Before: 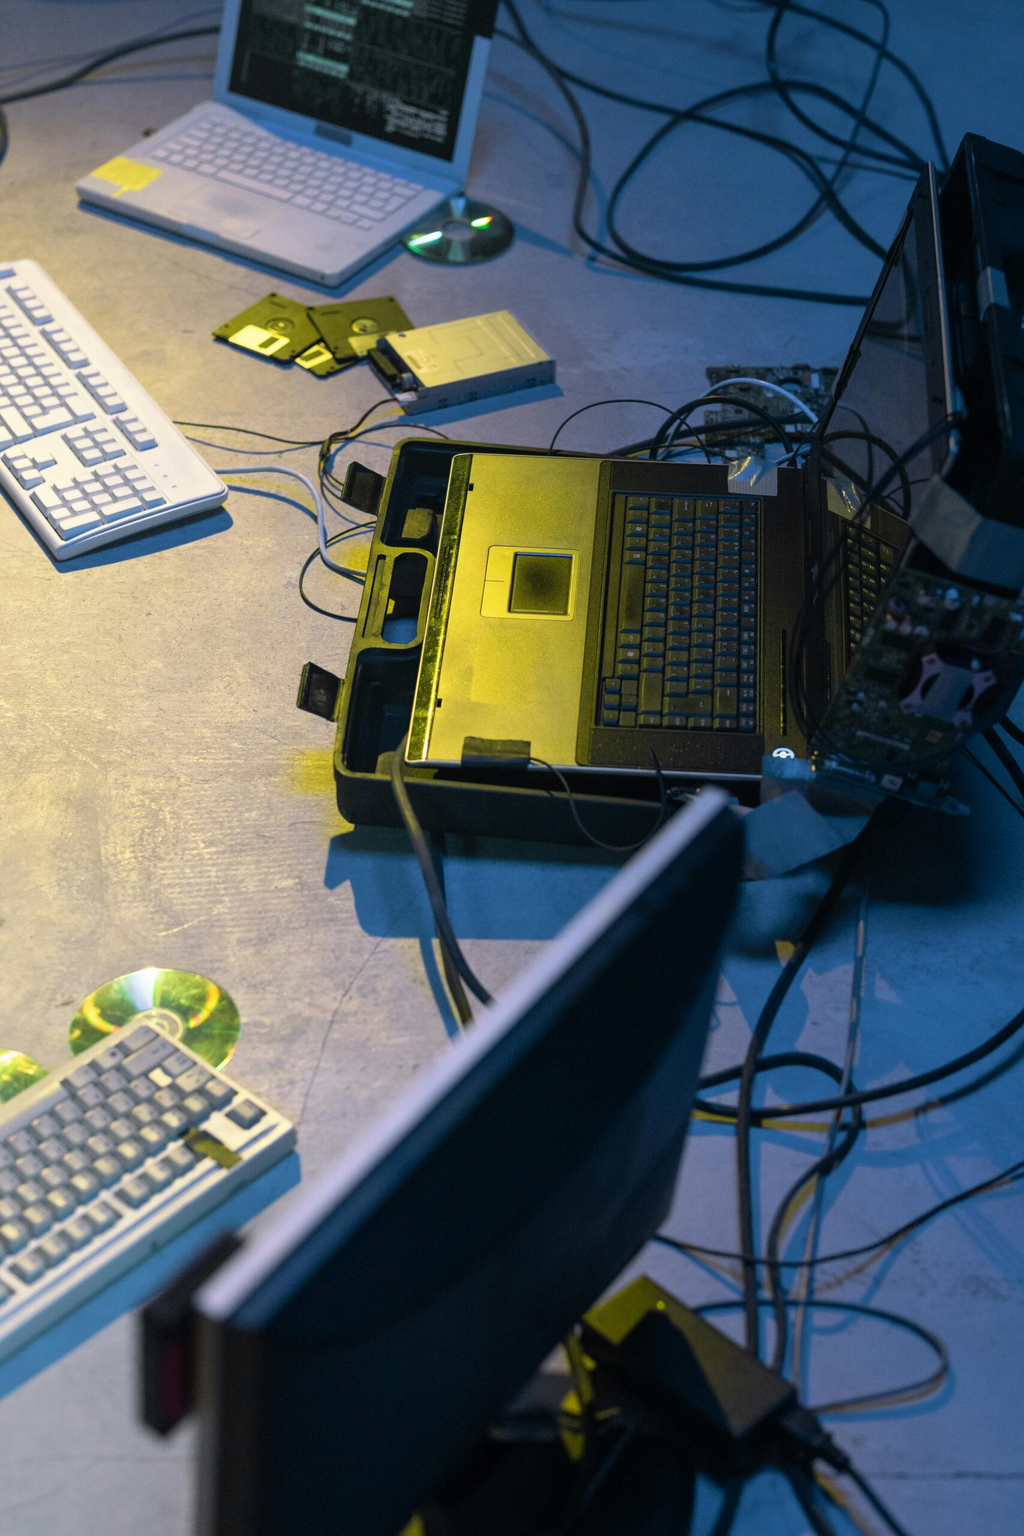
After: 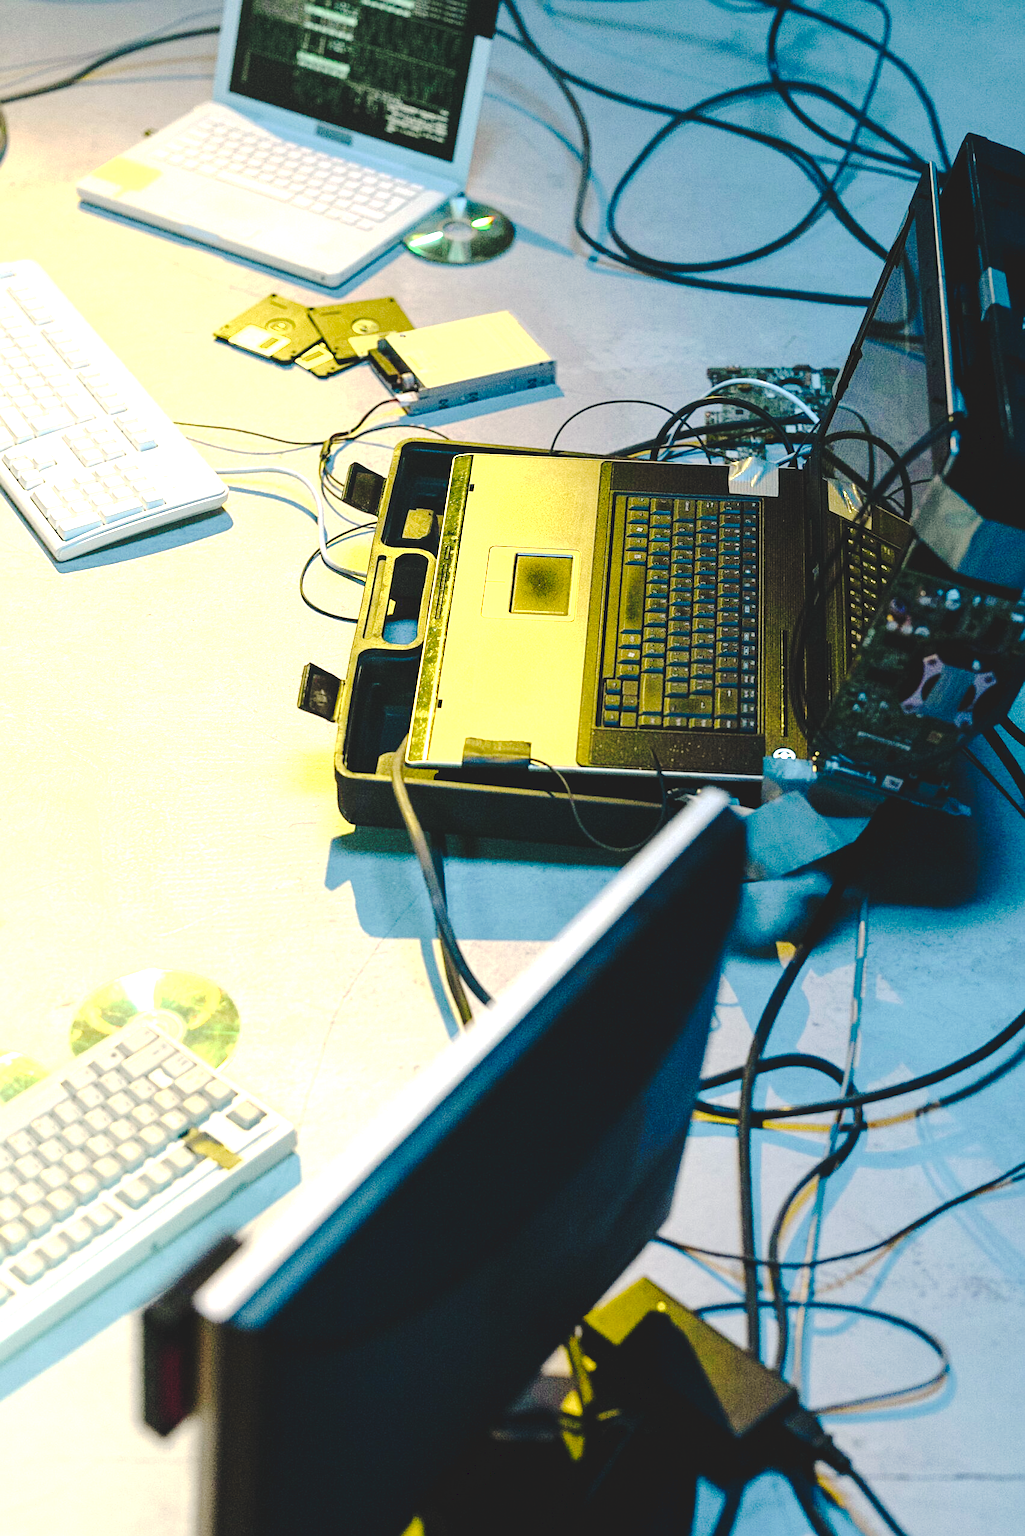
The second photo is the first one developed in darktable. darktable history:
crop: bottom 0.071%
white balance: red 1.08, blue 0.791
exposure: black level correction 0, exposure 1.7 EV, compensate exposure bias true, compensate highlight preservation false
sharpen: radius 2.167, amount 0.381, threshold 0
tone curve: curves: ch0 [(0, 0) (0.003, 0.117) (0.011, 0.115) (0.025, 0.116) (0.044, 0.116) (0.069, 0.112) (0.1, 0.113) (0.136, 0.127) (0.177, 0.148) (0.224, 0.191) (0.277, 0.249) (0.335, 0.363) (0.399, 0.479) (0.468, 0.589) (0.543, 0.664) (0.623, 0.733) (0.709, 0.799) (0.801, 0.852) (0.898, 0.914) (1, 1)], preserve colors none
